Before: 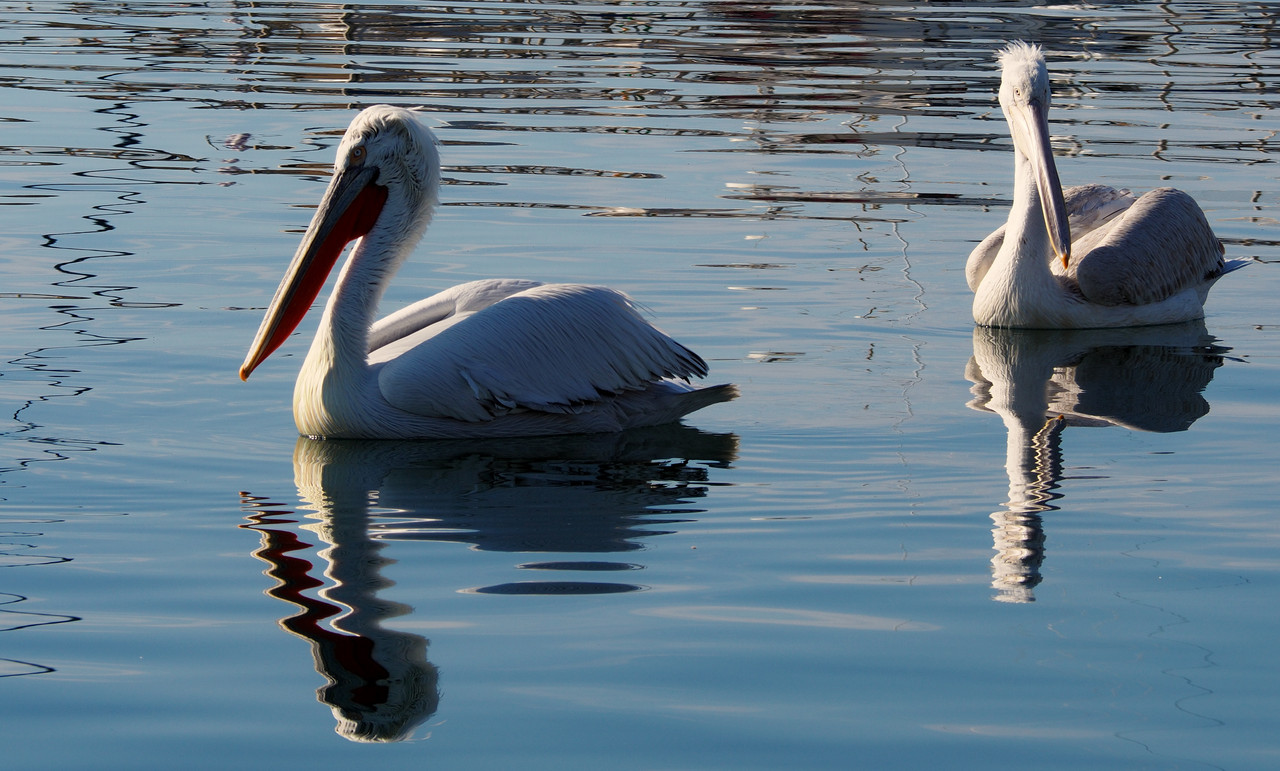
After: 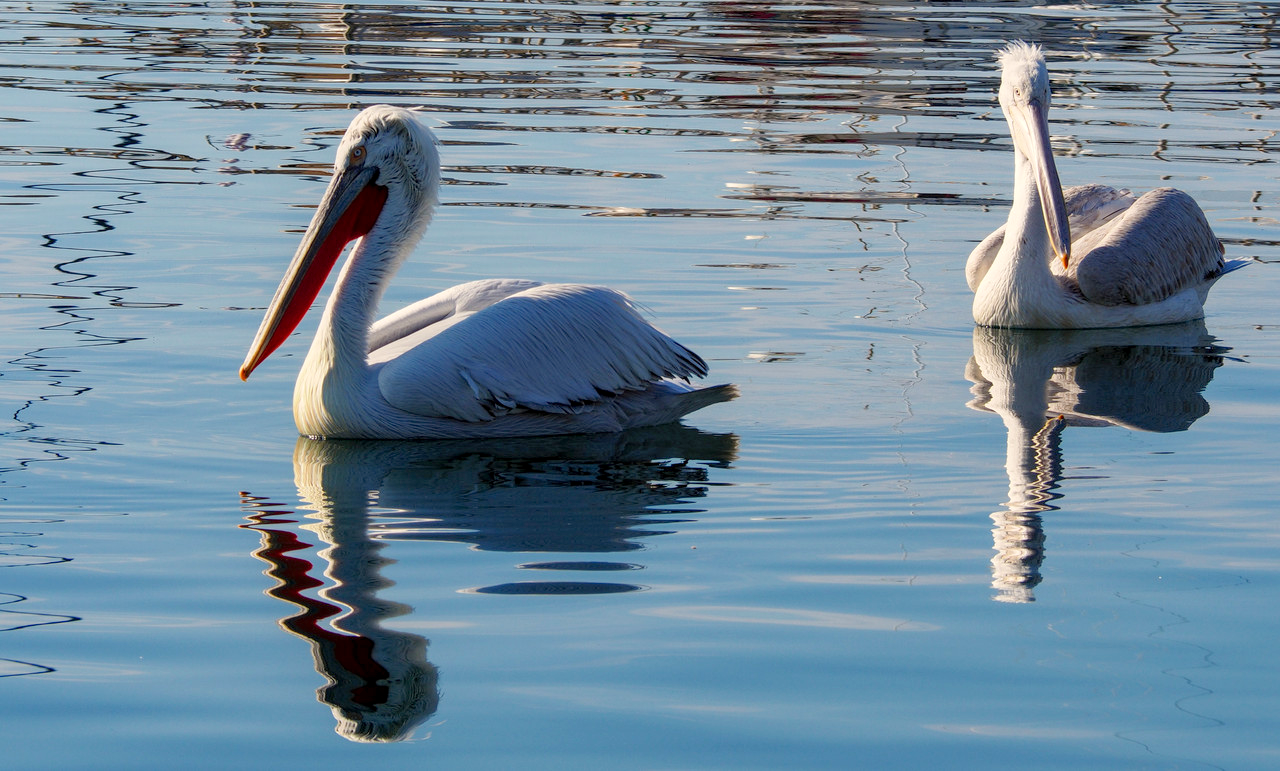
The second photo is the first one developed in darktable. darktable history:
local contrast: on, module defaults
levels: levels [0, 0.445, 1]
